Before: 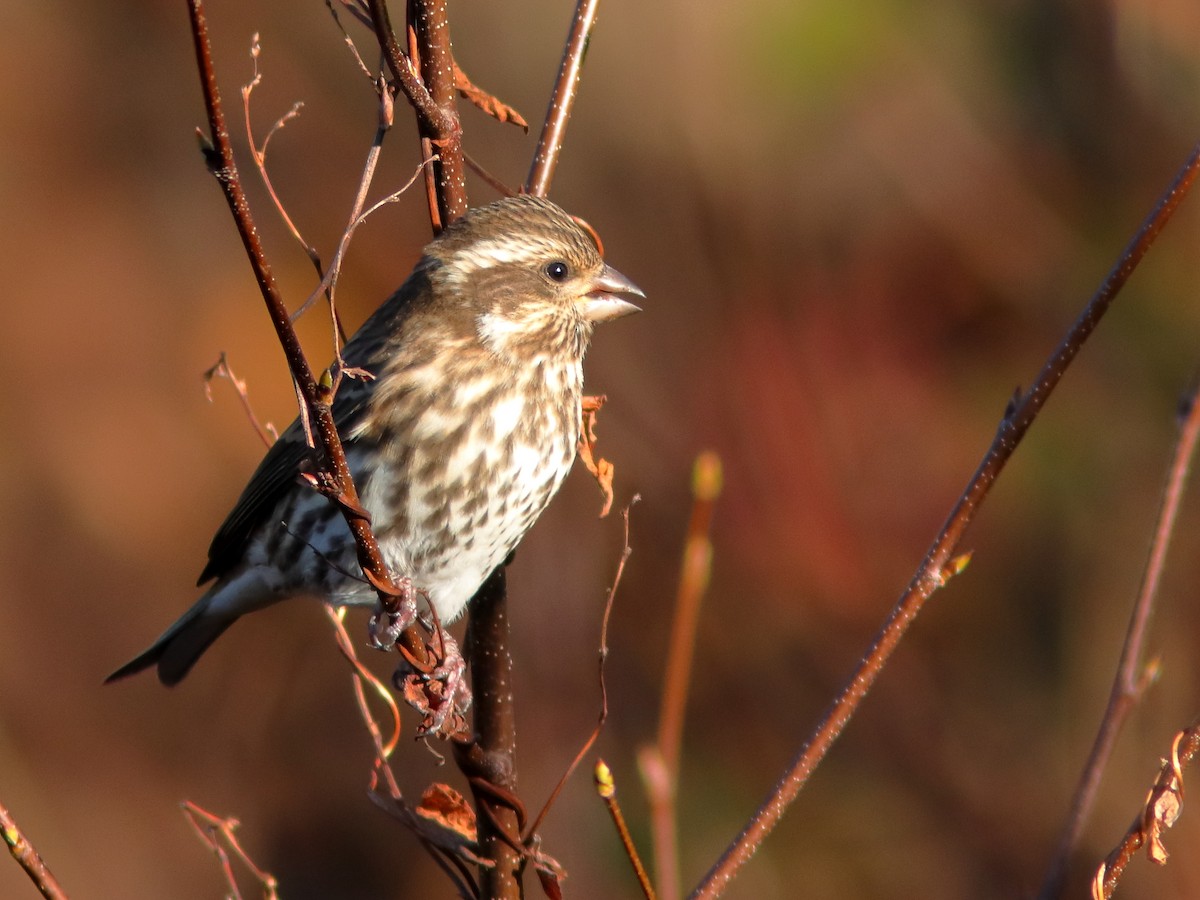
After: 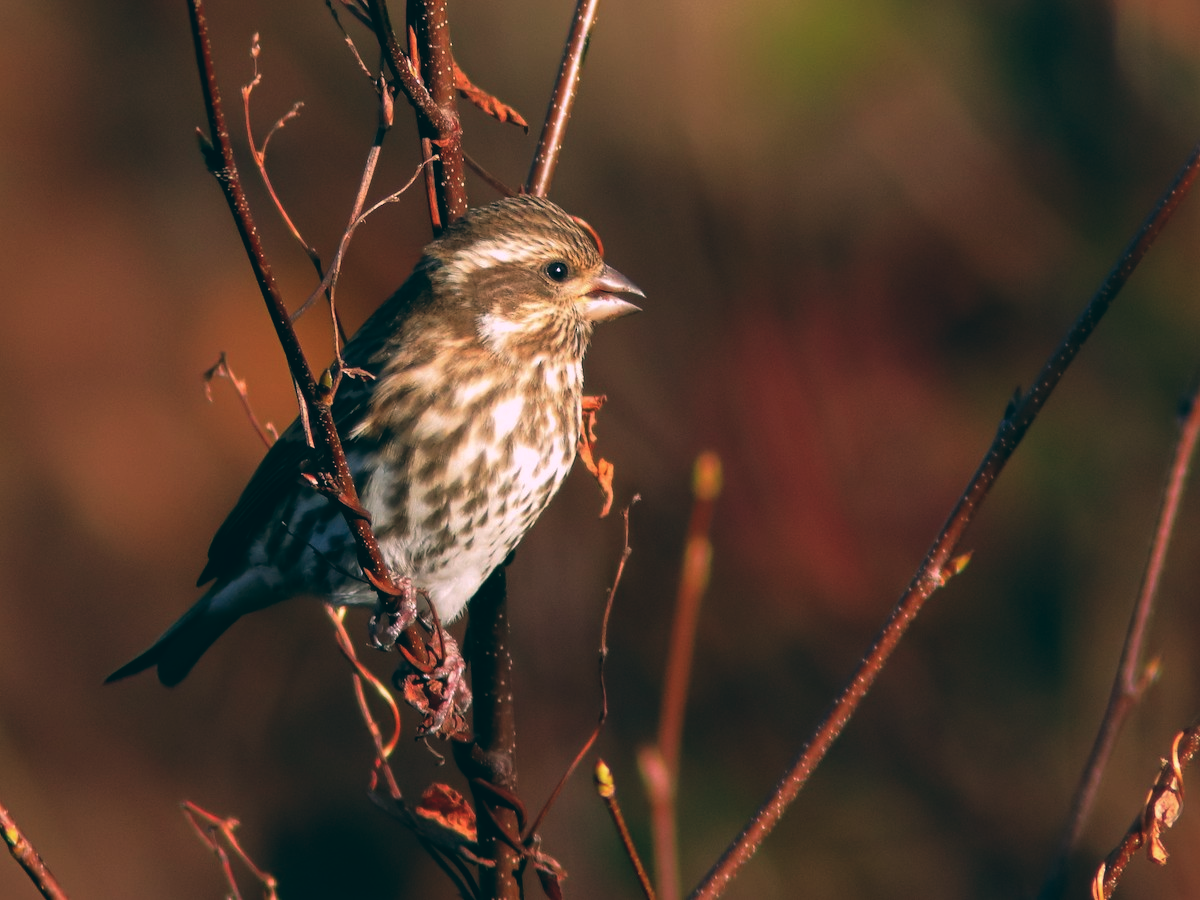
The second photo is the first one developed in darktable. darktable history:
base curve: curves: ch0 [(0, 0) (0.235, 0.266) (0.503, 0.496) (0.786, 0.72) (1, 1)]
color balance: lift [1.016, 0.983, 1, 1.017], gamma [0.78, 1.018, 1.043, 0.957], gain [0.786, 1.063, 0.937, 1.017], input saturation 118.26%, contrast 13.43%, contrast fulcrum 21.62%, output saturation 82.76%
